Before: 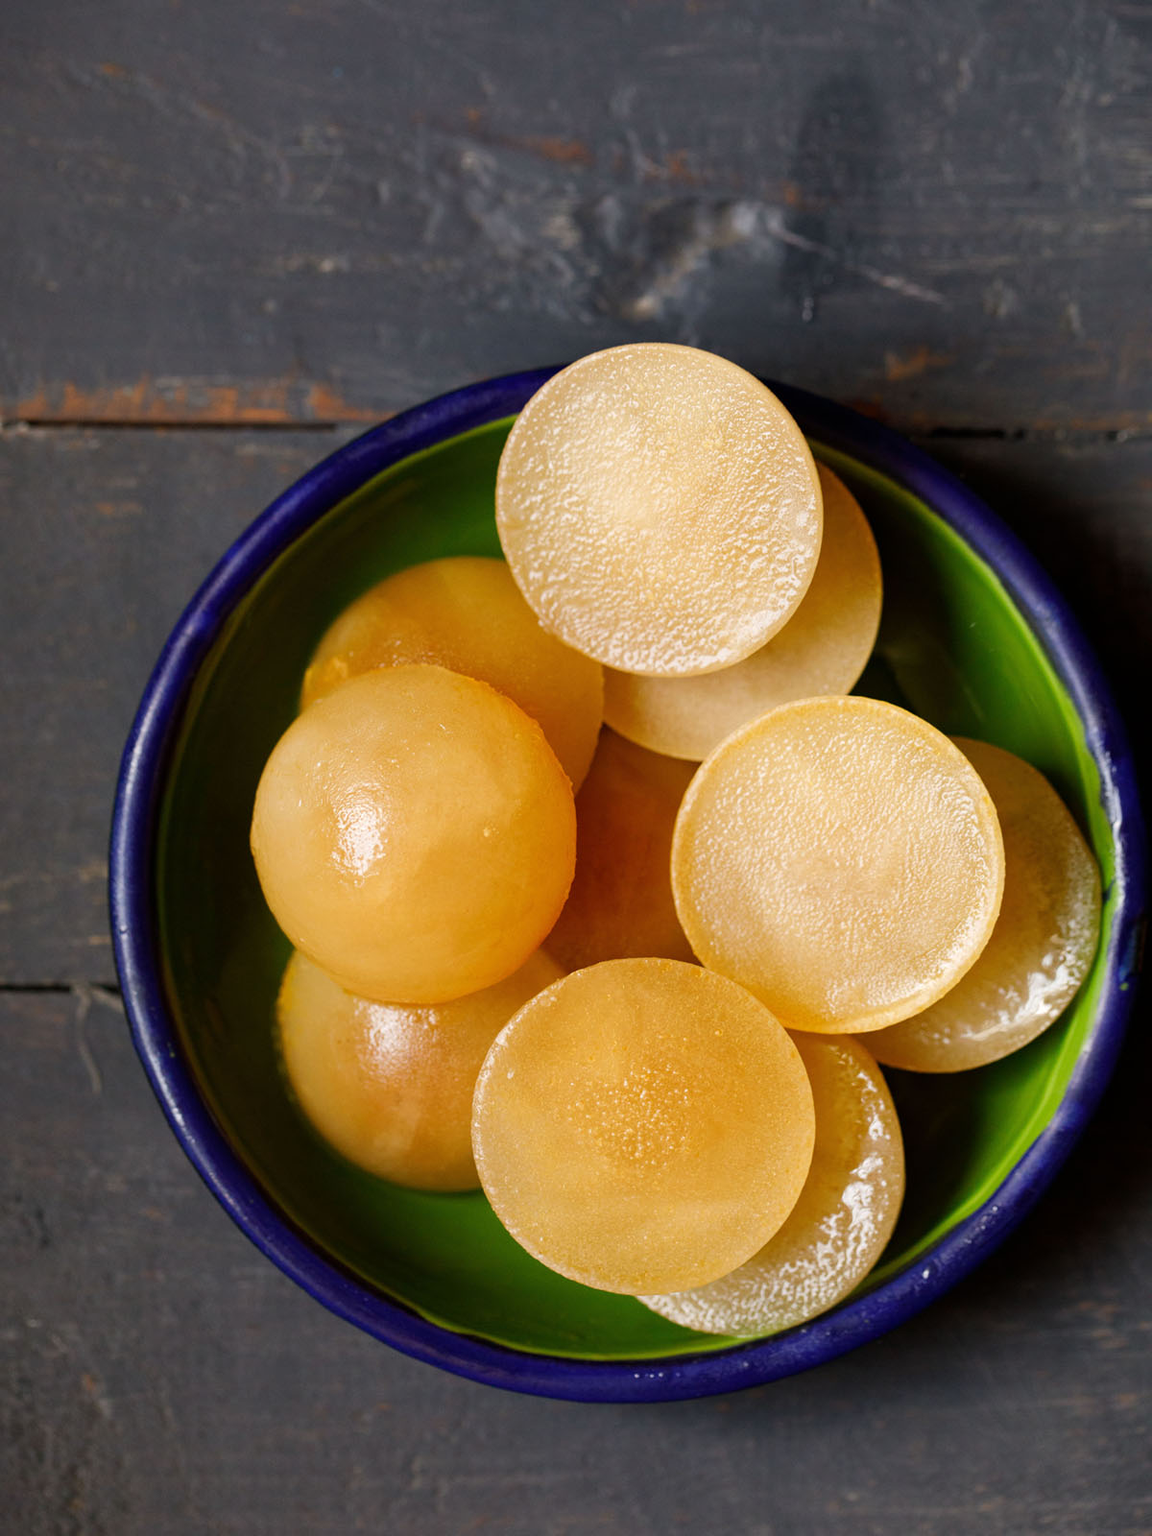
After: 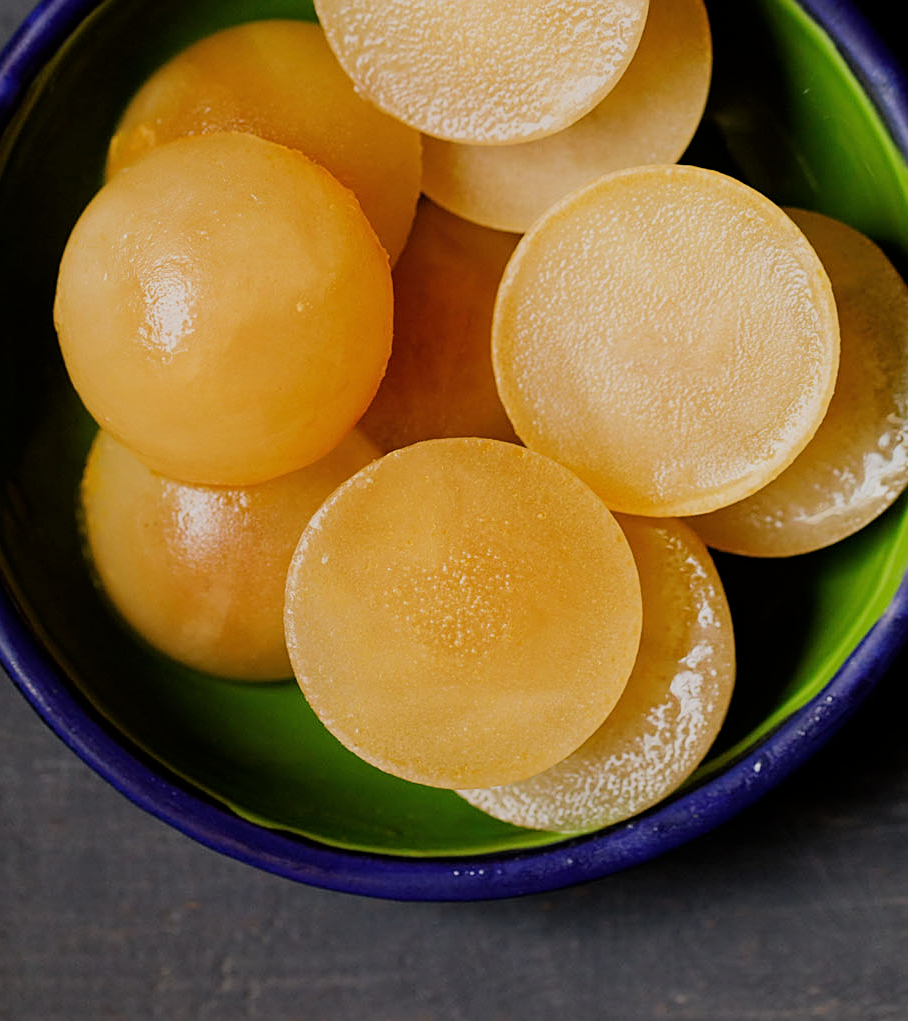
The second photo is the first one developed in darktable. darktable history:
sharpen: on, module defaults
crop and rotate: left 17.299%, top 35.115%, right 7.015%, bottom 1.024%
filmic rgb: black relative exposure -7.48 EV, white relative exposure 4.83 EV, hardness 3.4, color science v6 (2022)
